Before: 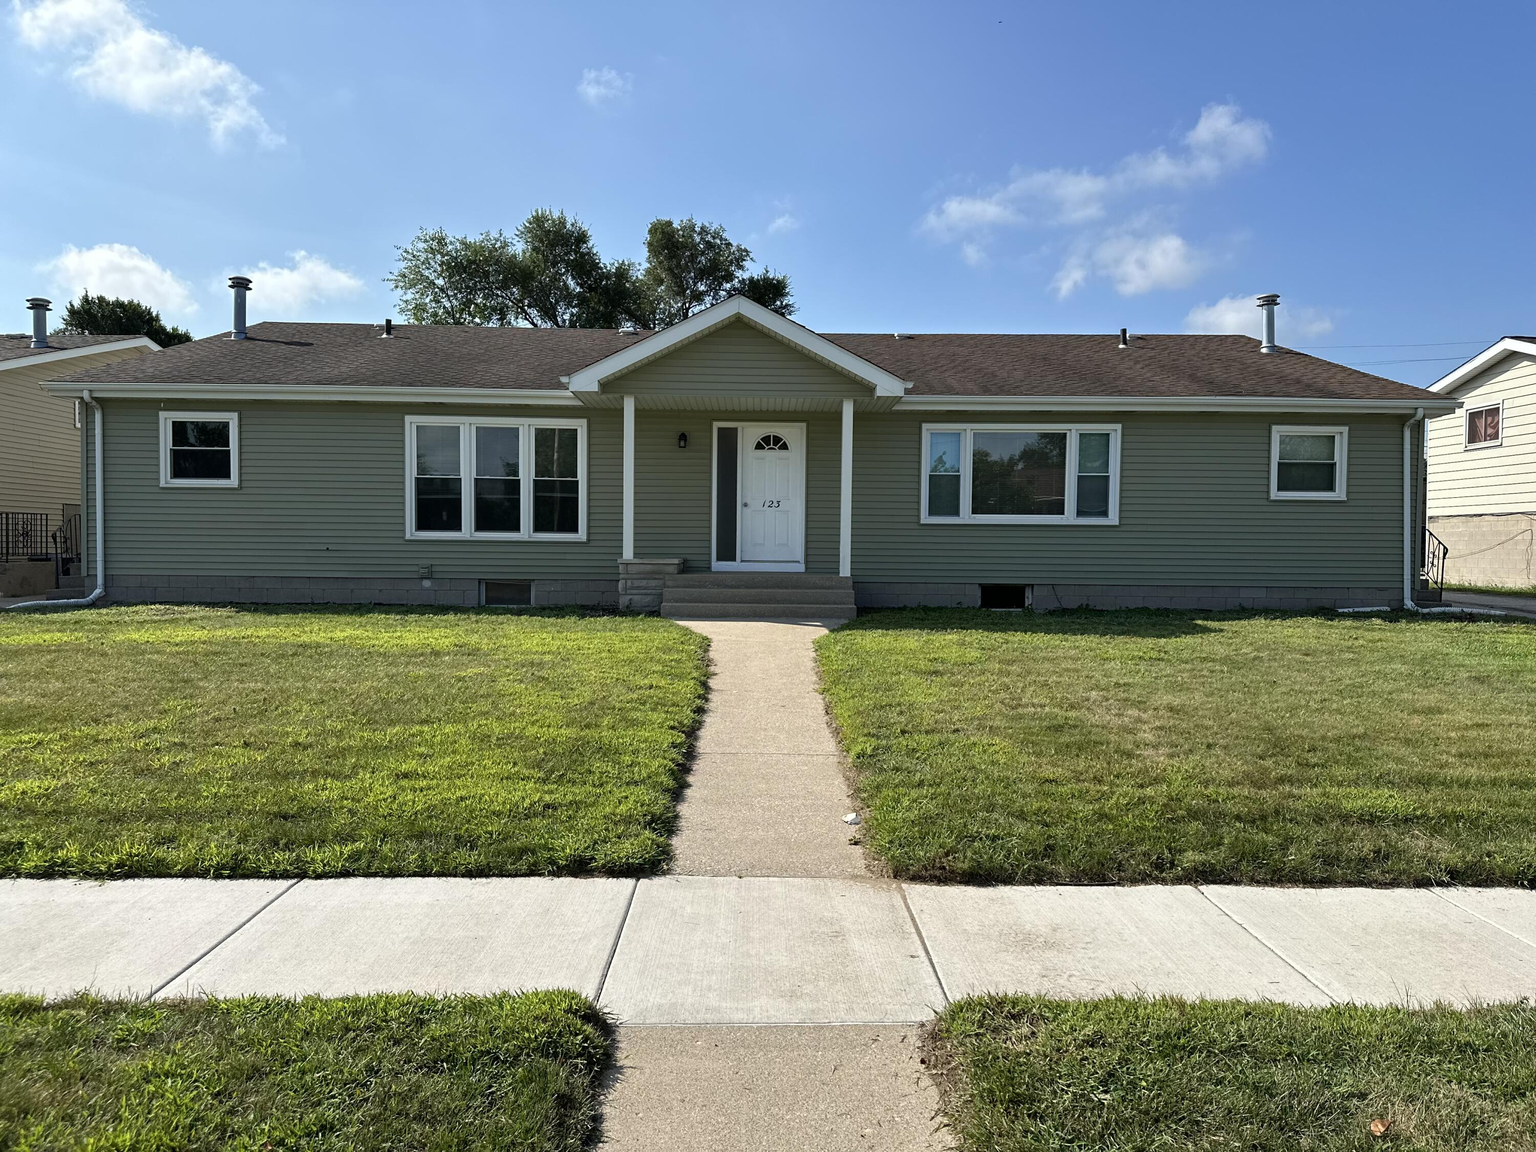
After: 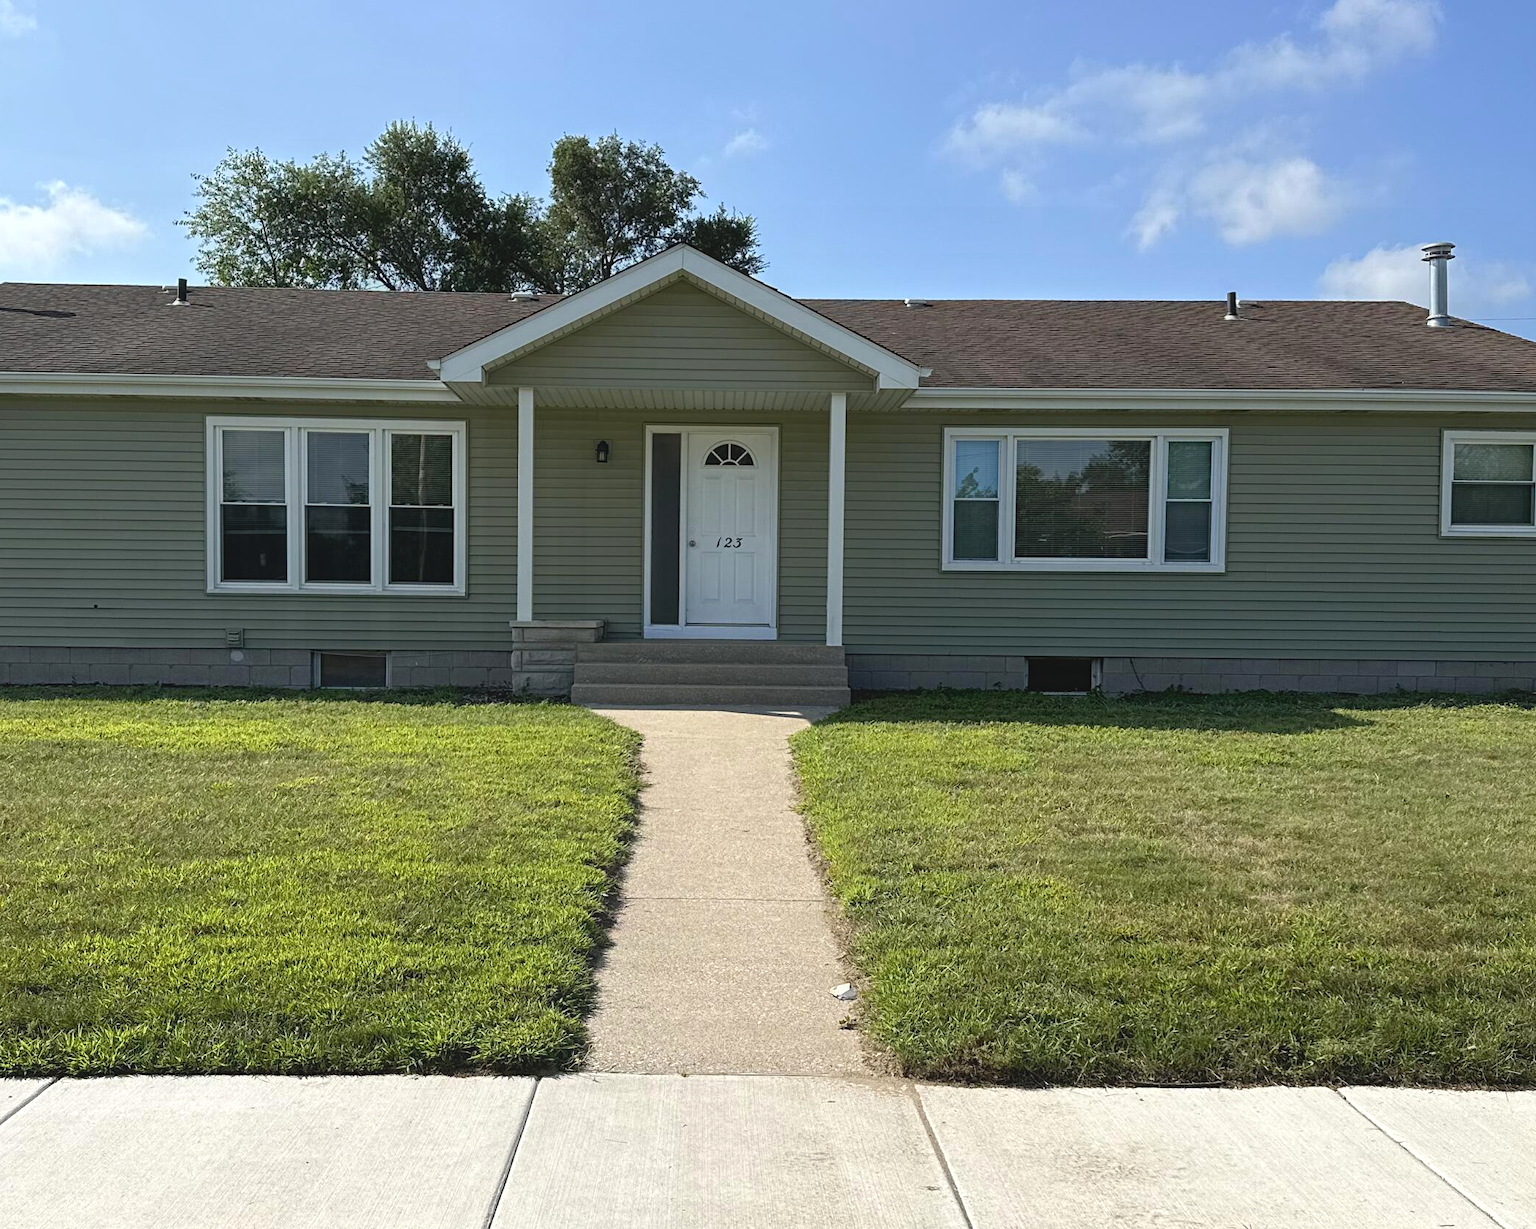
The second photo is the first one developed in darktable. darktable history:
exposure: black level correction 0.001, exposure 0.192 EV, compensate highlight preservation false
crop and rotate: left 16.983%, top 10.768%, right 12.946%, bottom 14.464%
contrast equalizer: octaves 7, y [[0.439, 0.44, 0.442, 0.457, 0.493, 0.498], [0.5 ×6], [0.5 ×6], [0 ×6], [0 ×6]]
